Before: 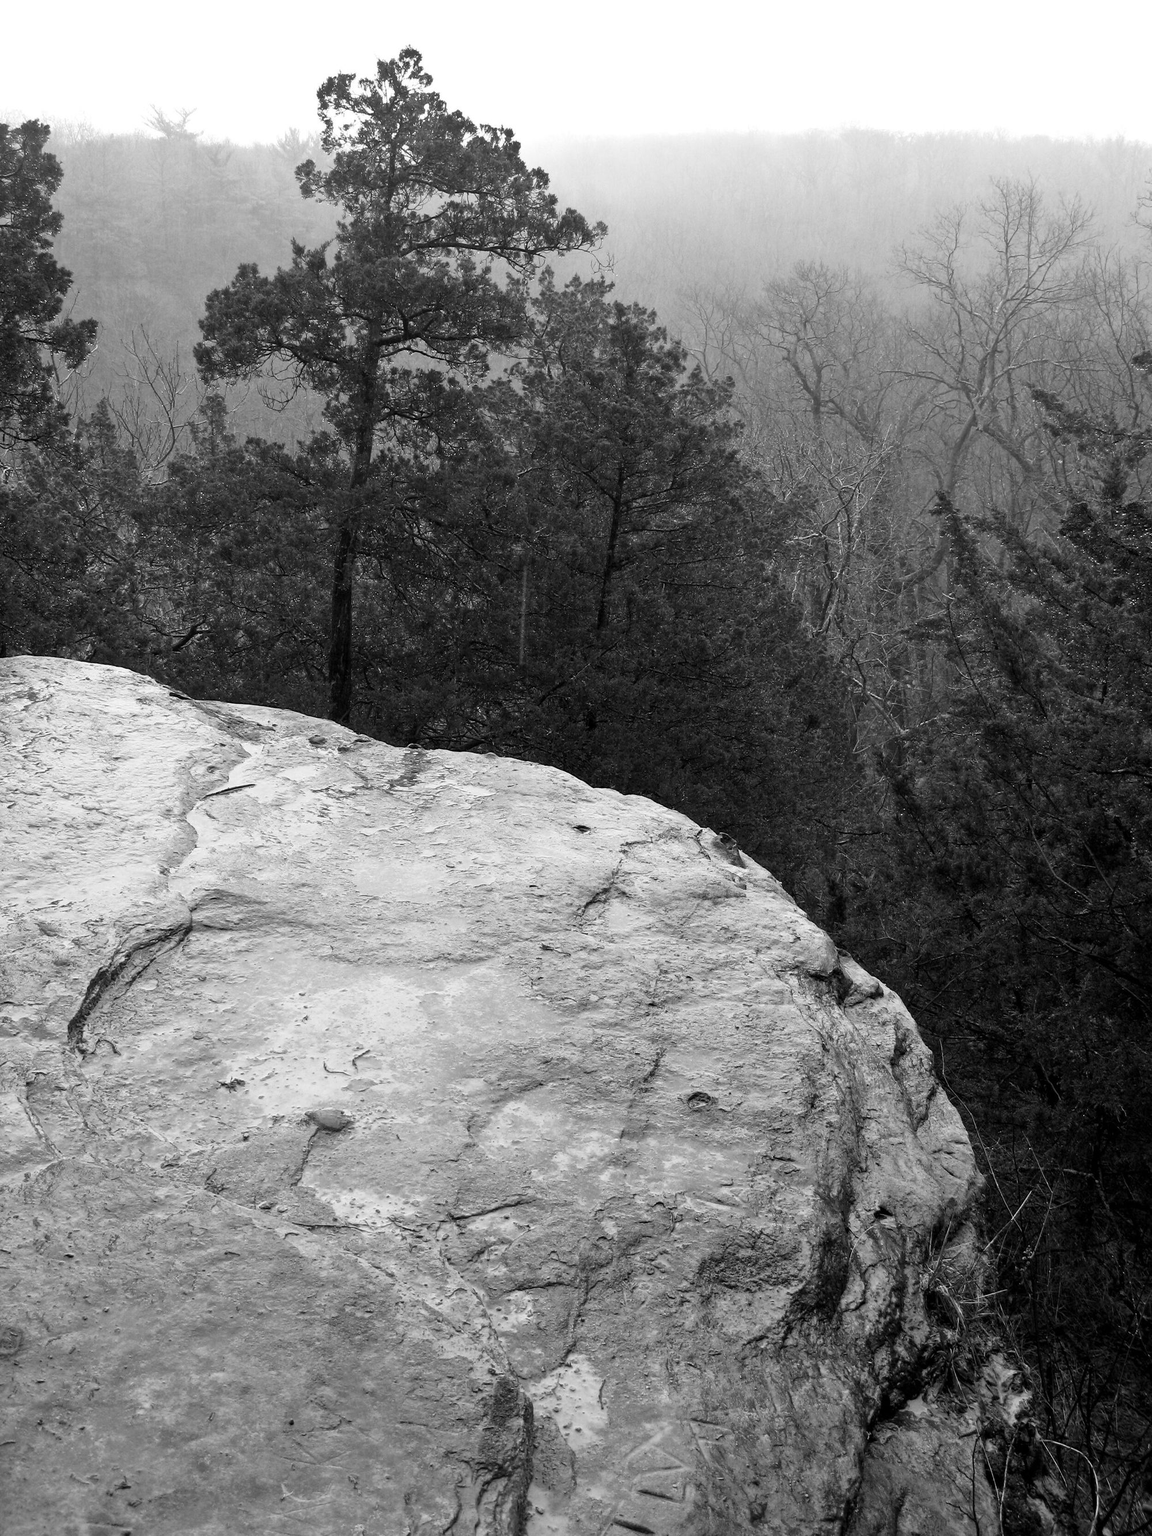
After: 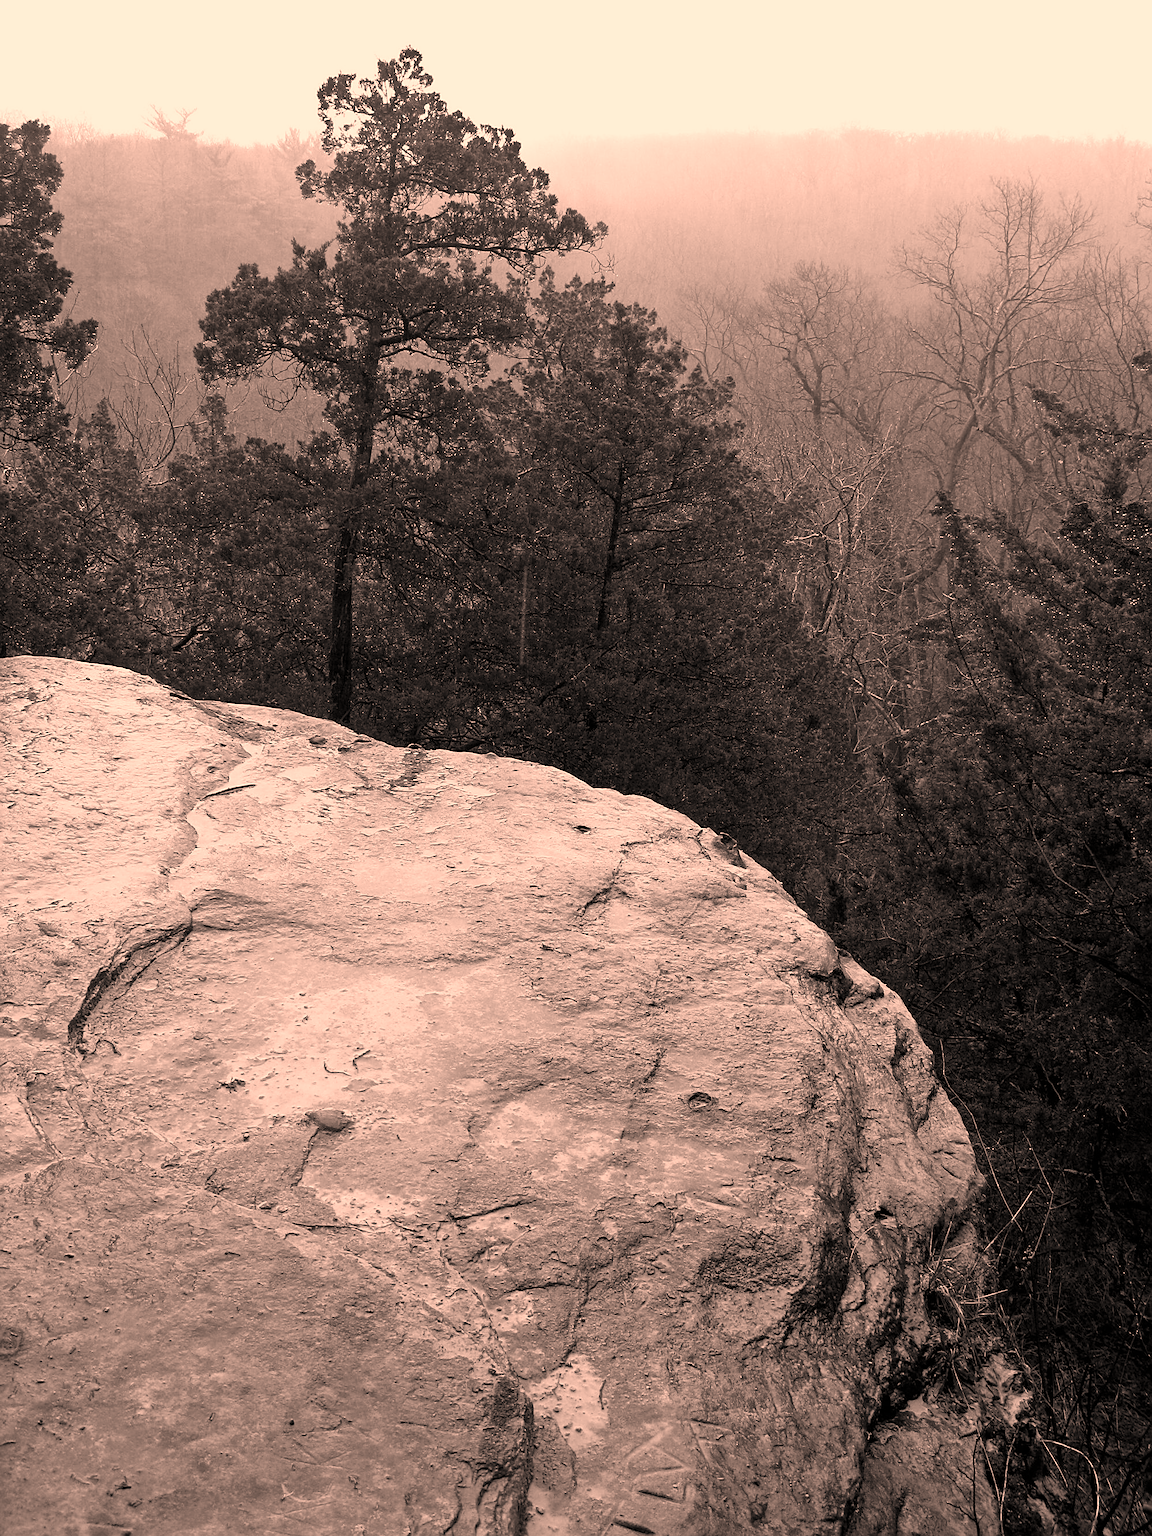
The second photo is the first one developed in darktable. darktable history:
sharpen: on, module defaults
color correction: highlights a* 21.88, highlights b* 22.25
